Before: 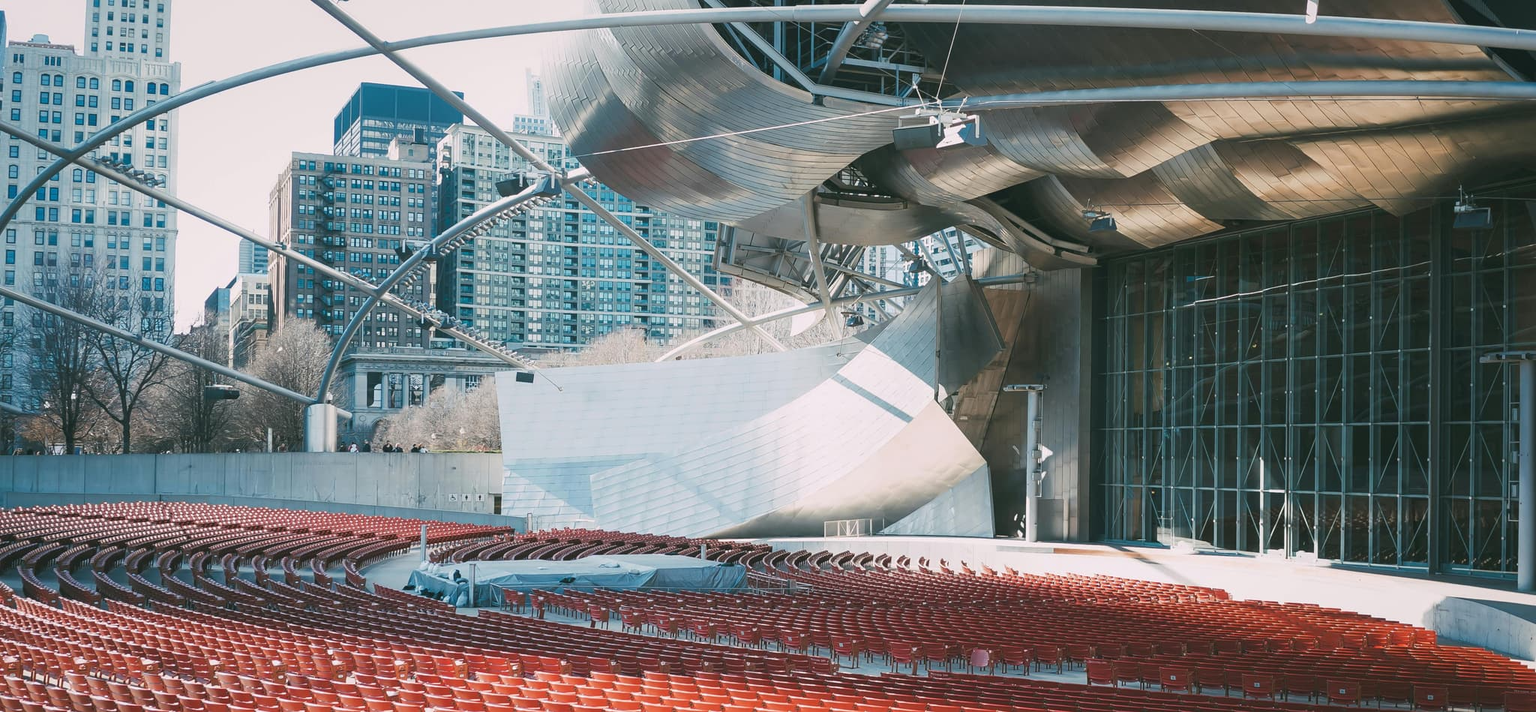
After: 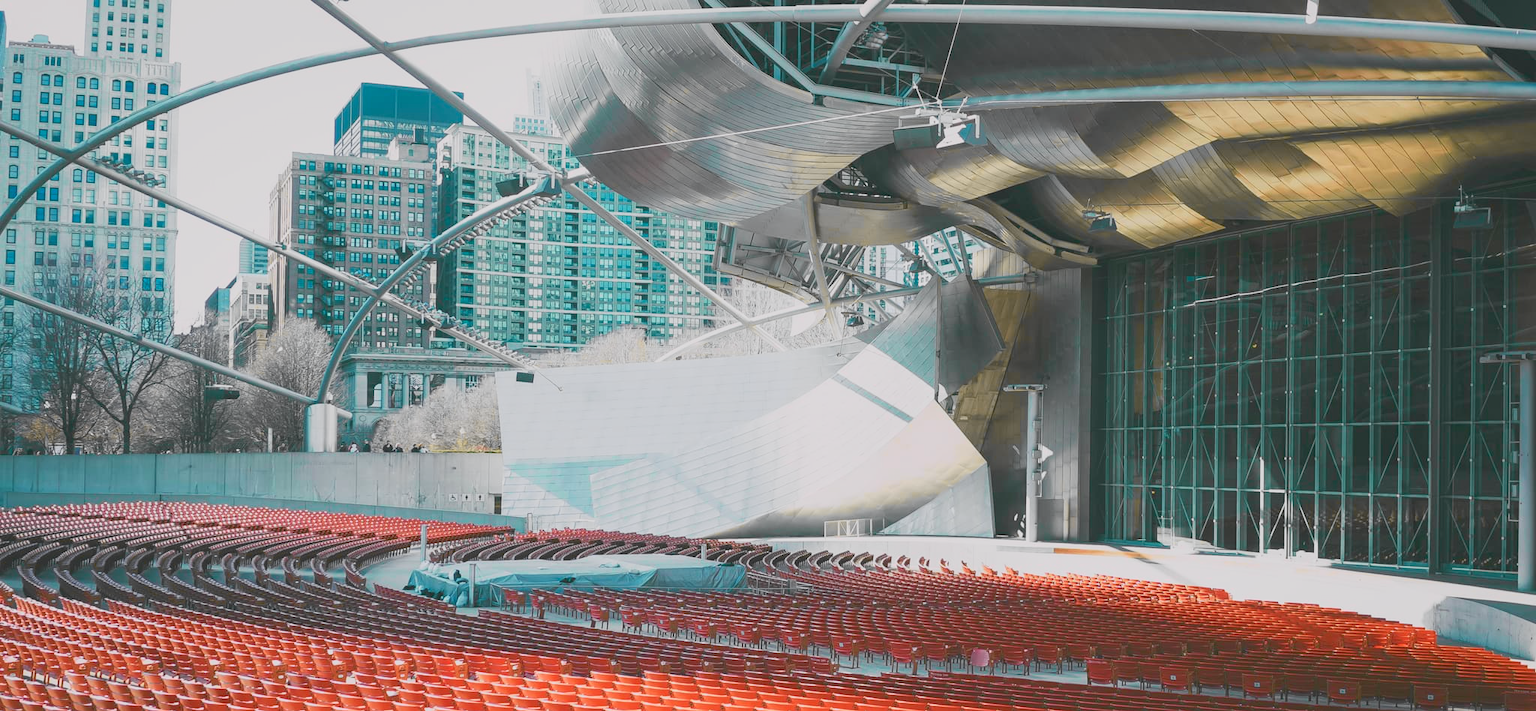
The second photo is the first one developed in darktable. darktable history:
tone curve: curves: ch0 [(0, 0) (0.078, 0.029) (0.265, 0.241) (0.507, 0.56) (0.744, 0.826) (1, 0.948)]; ch1 [(0, 0) (0.346, 0.307) (0.418, 0.383) (0.46, 0.439) (0.482, 0.493) (0.502, 0.5) (0.517, 0.506) (0.55, 0.557) (0.601, 0.637) (0.666, 0.7) (1, 1)]; ch2 [(0, 0) (0.346, 0.34) (0.431, 0.45) (0.485, 0.494) (0.5, 0.498) (0.508, 0.499) (0.532, 0.546) (0.579, 0.628) (0.625, 0.668) (1, 1)], color space Lab, independent channels, preserve colors none
contrast brightness saturation: contrast -0.293
